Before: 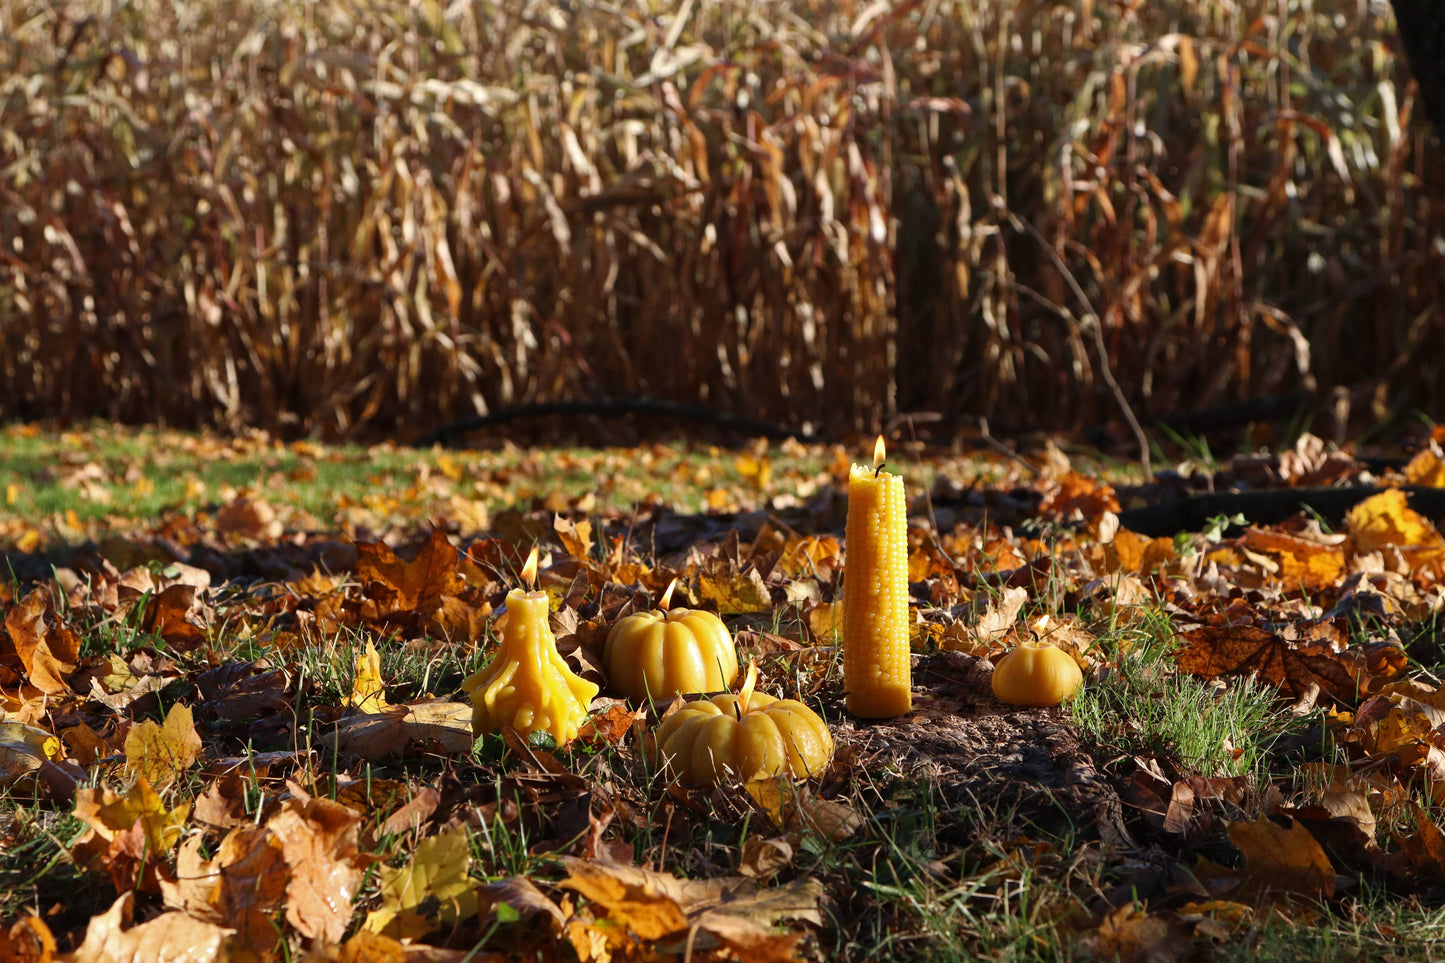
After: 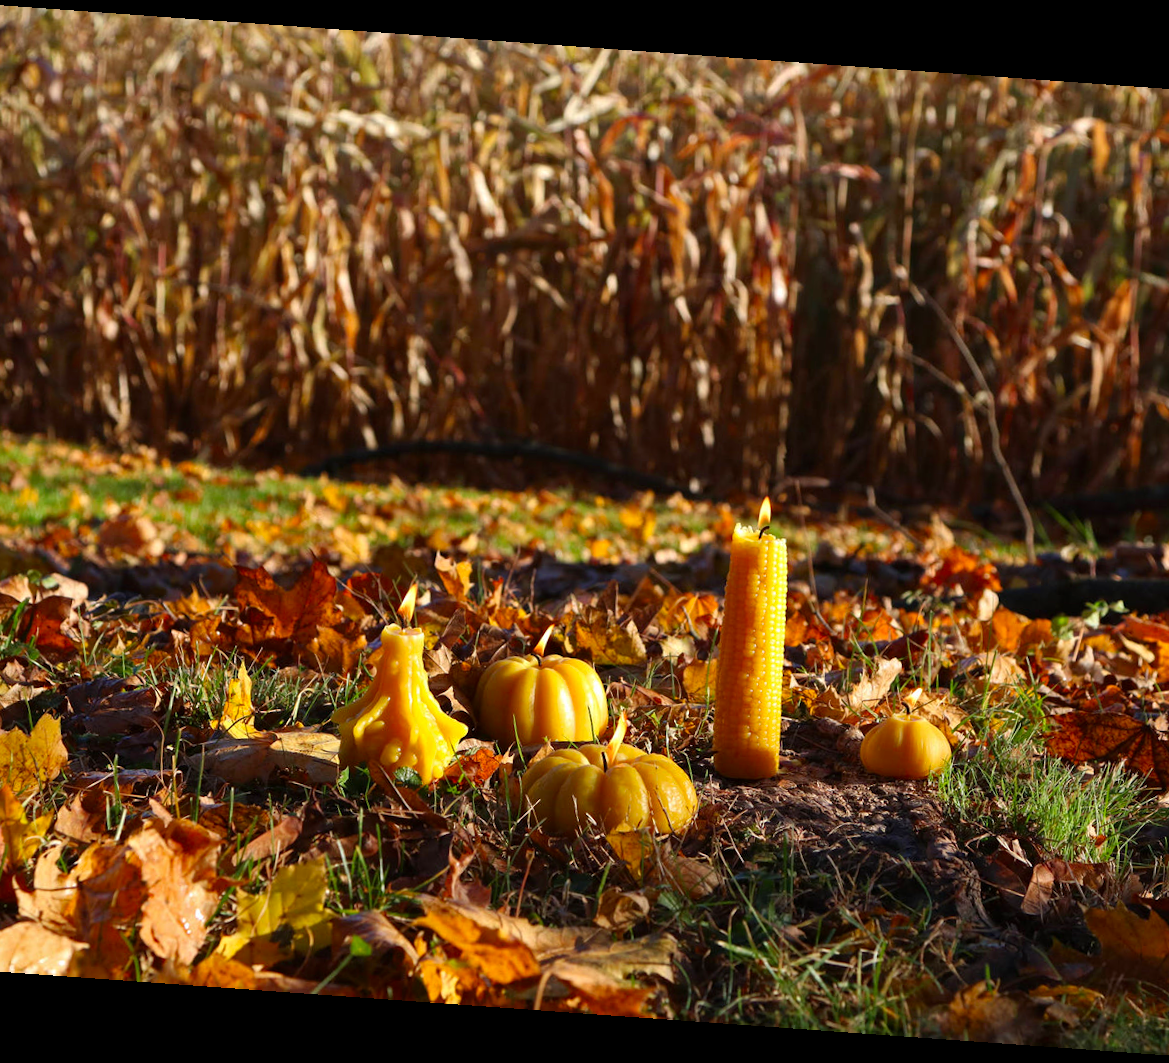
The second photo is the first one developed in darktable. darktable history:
contrast brightness saturation: contrast 0.04, saturation 0.07
crop: left 9.88%, right 12.664%
rotate and perspective: rotation 4.1°, automatic cropping off
color zones: curves: ch0 [(0, 0.613) (0.01, 0.613) (0.245, 0.448) (0.498, 0.529) (0.642, 0.665) (0.879, 0.777) (0.99, 0.613)]; ch1 [(0, 0) (0.143, 0) (0.286, 0) (0.429, 0) (0.571, 0) (0.714, 0) (0.857, 0)], mix -121.96%
